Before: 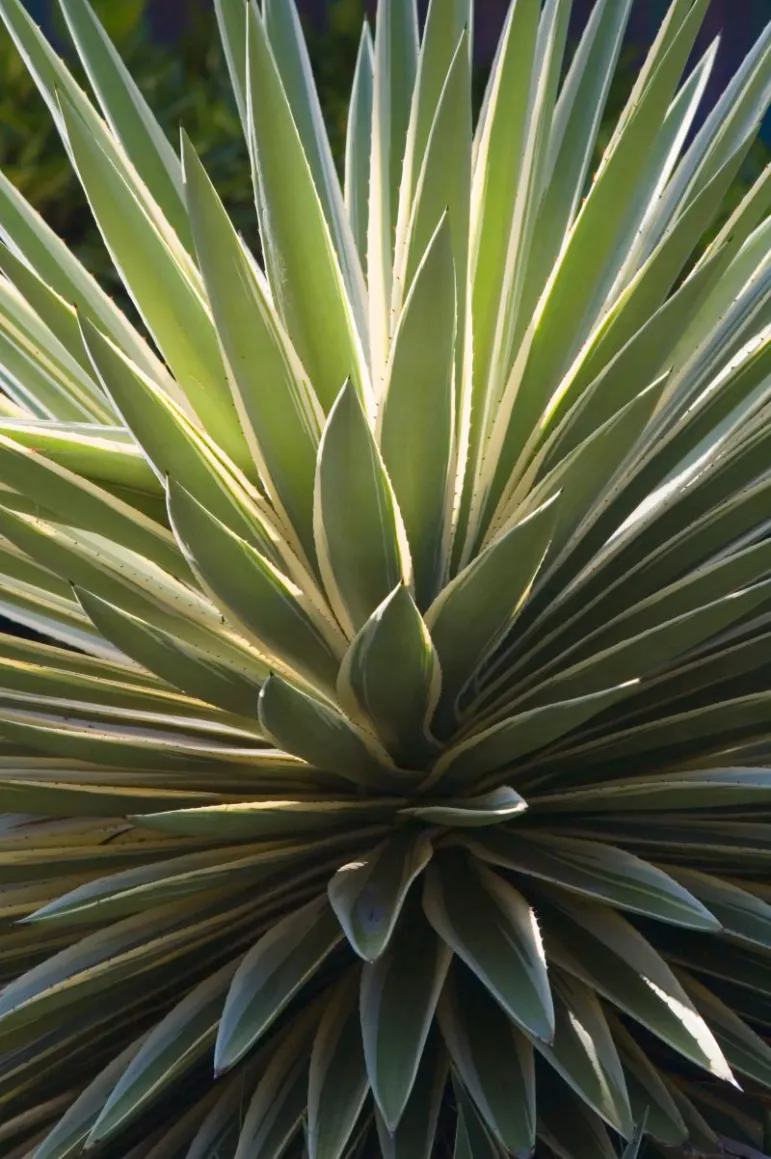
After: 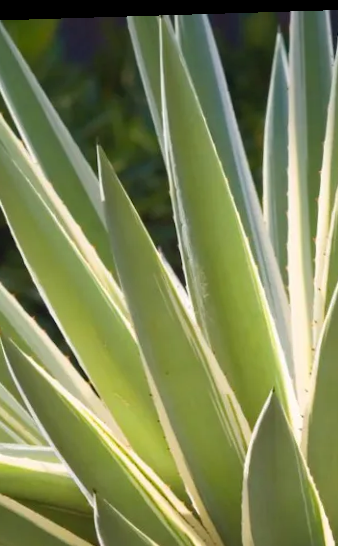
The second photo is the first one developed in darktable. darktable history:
crop and rotate: left 10.817%, top 0.062%, right 47.194%, bottom 53.626%
rotate and perspective: rotation -1.75°, automatic cropping off
